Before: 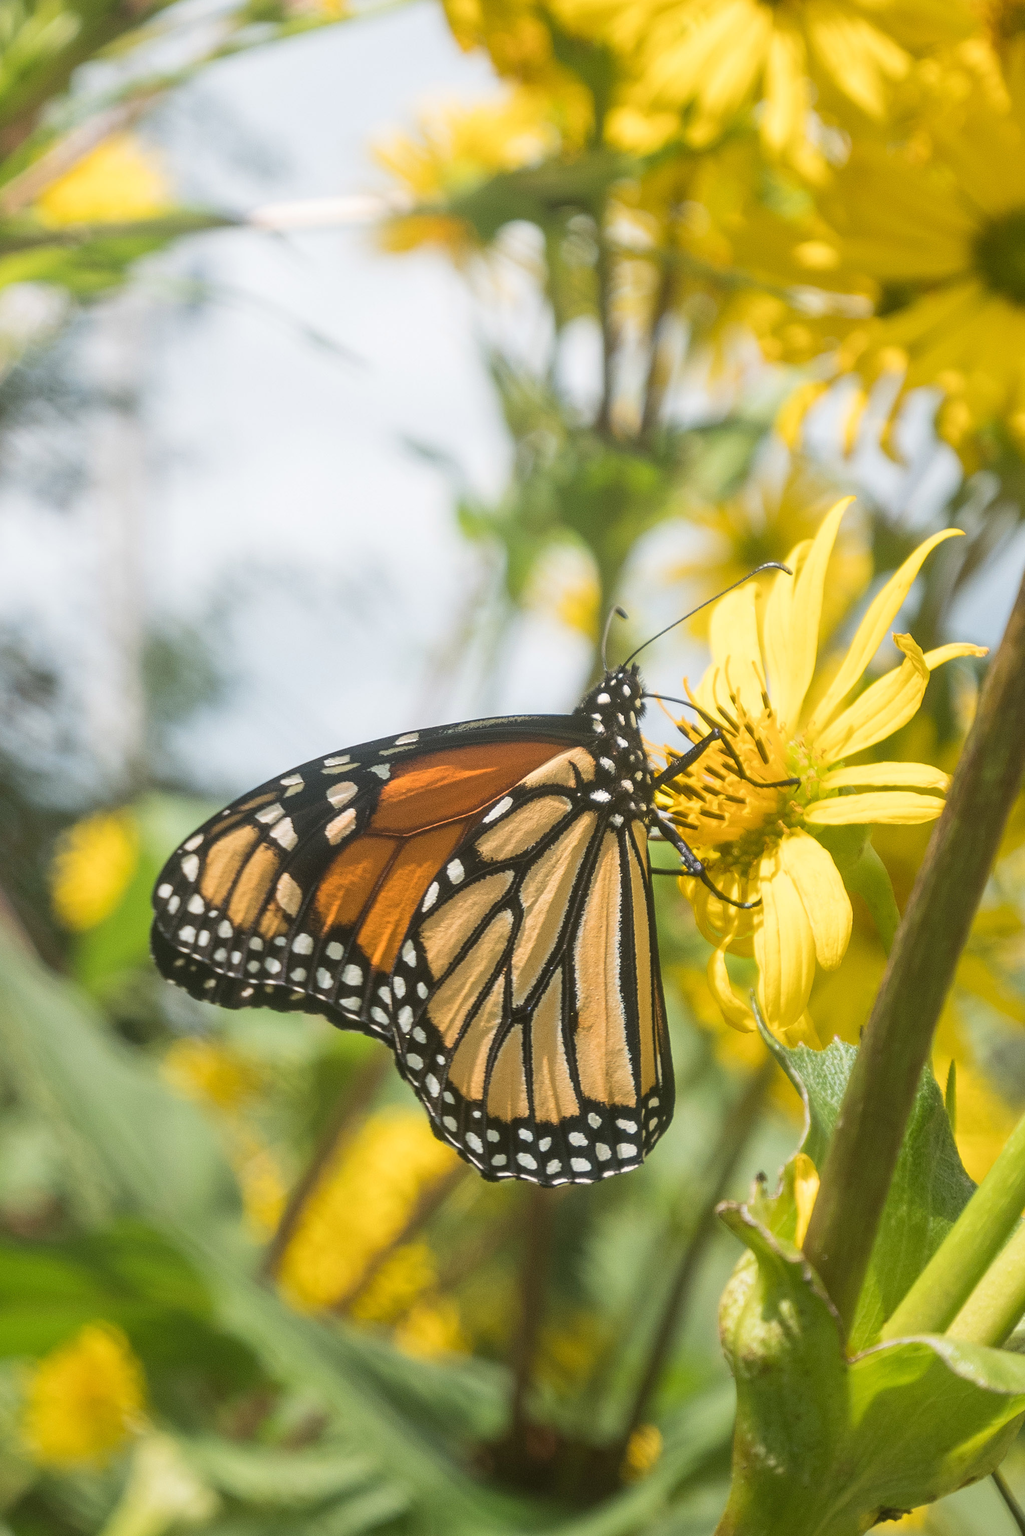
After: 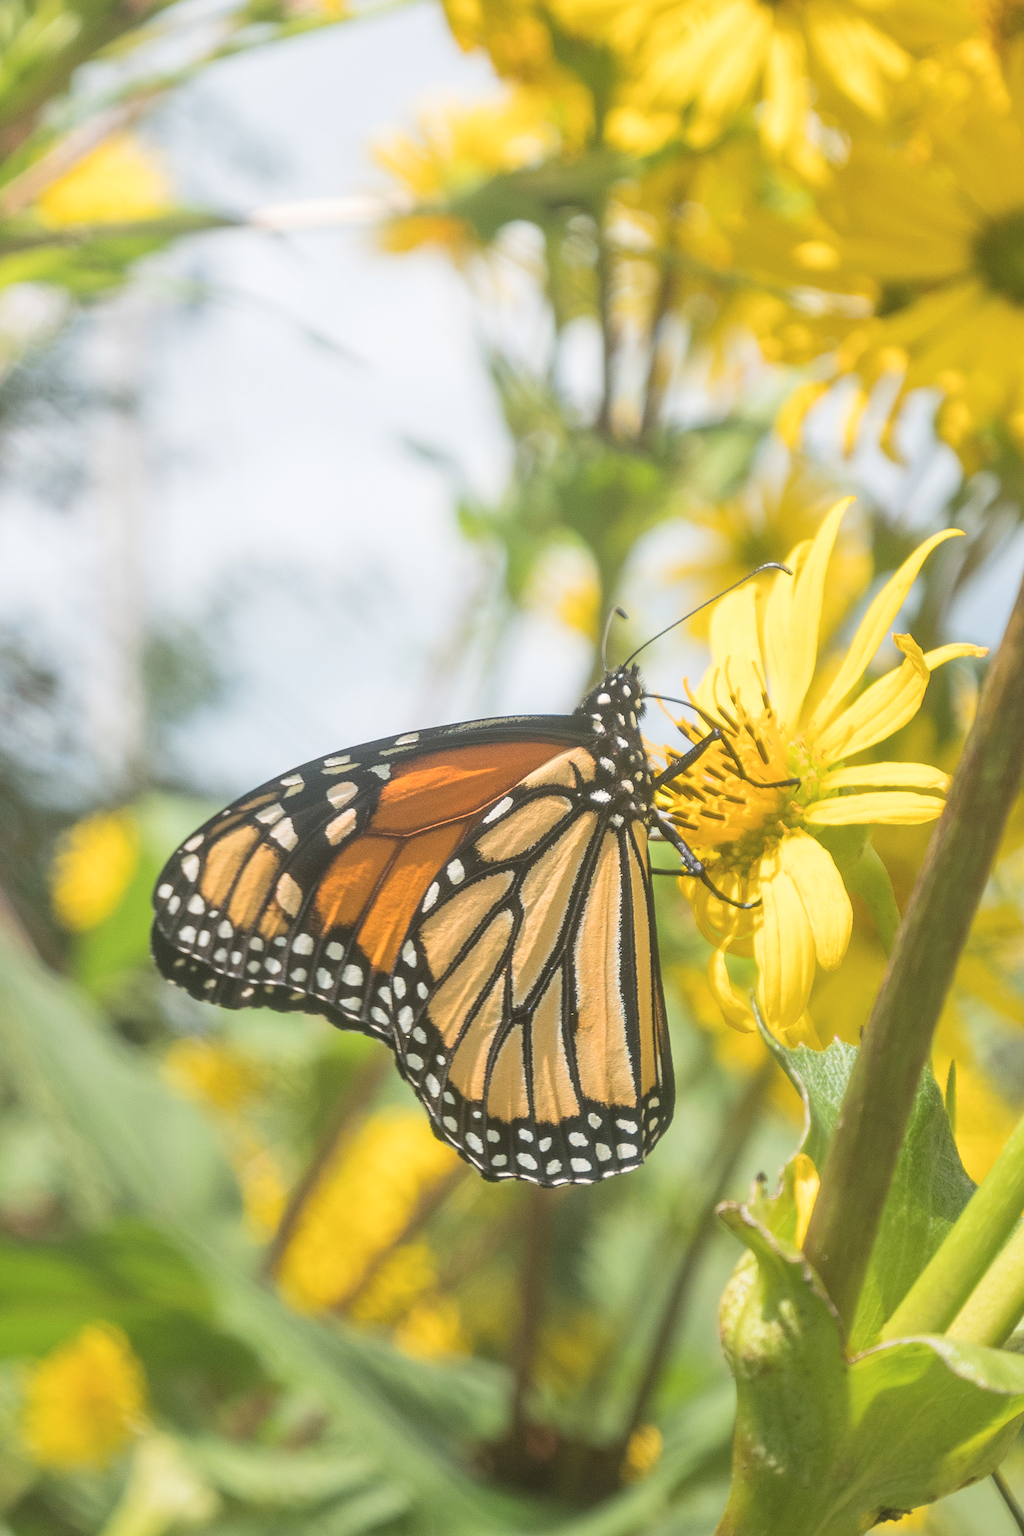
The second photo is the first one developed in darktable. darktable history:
shadows and highlights: shadows 4.1, highlights -17.6, soften with gaussian
contrast brightness saturation: brightness 0.15
